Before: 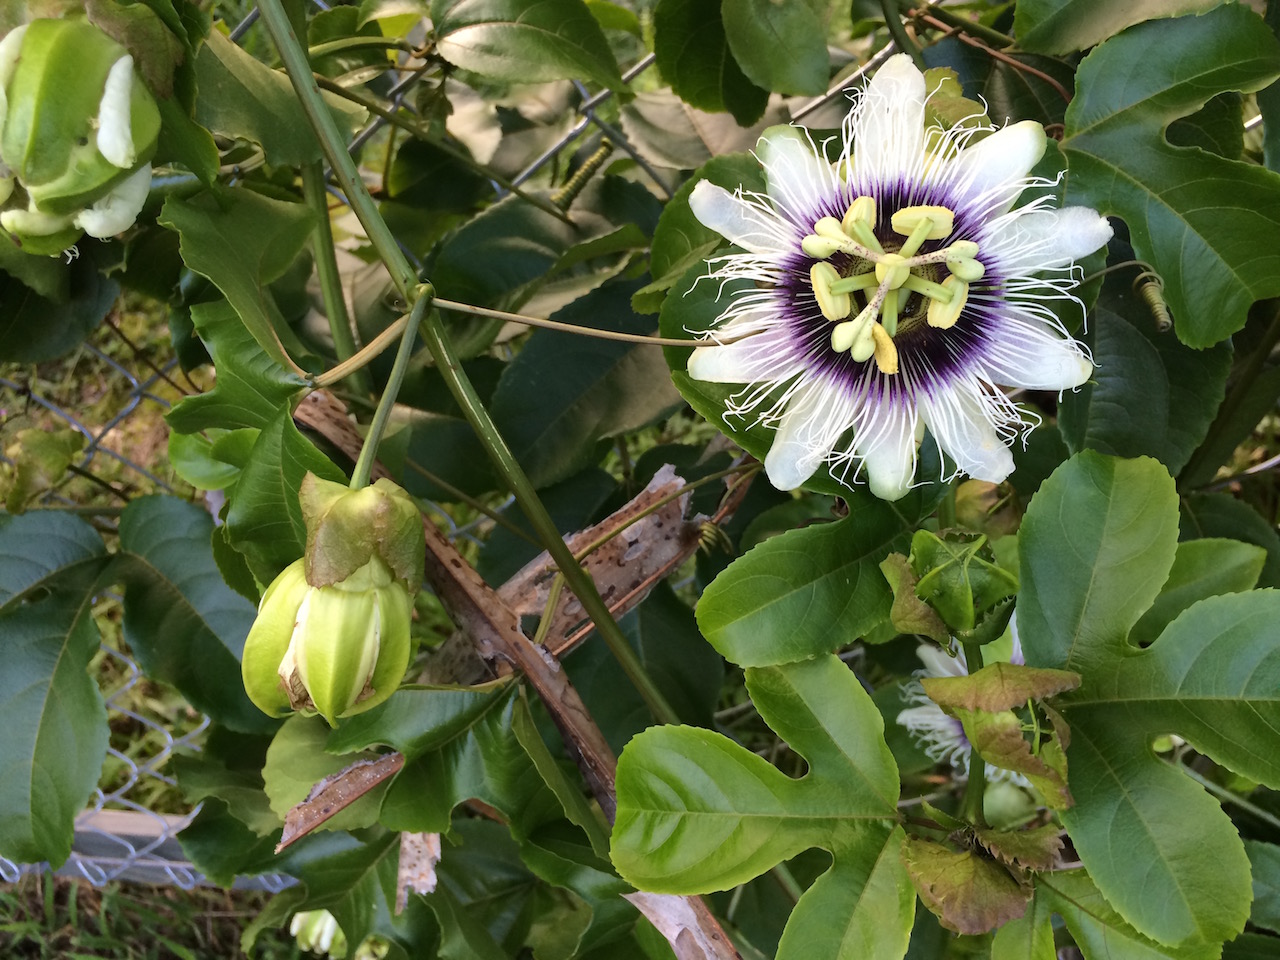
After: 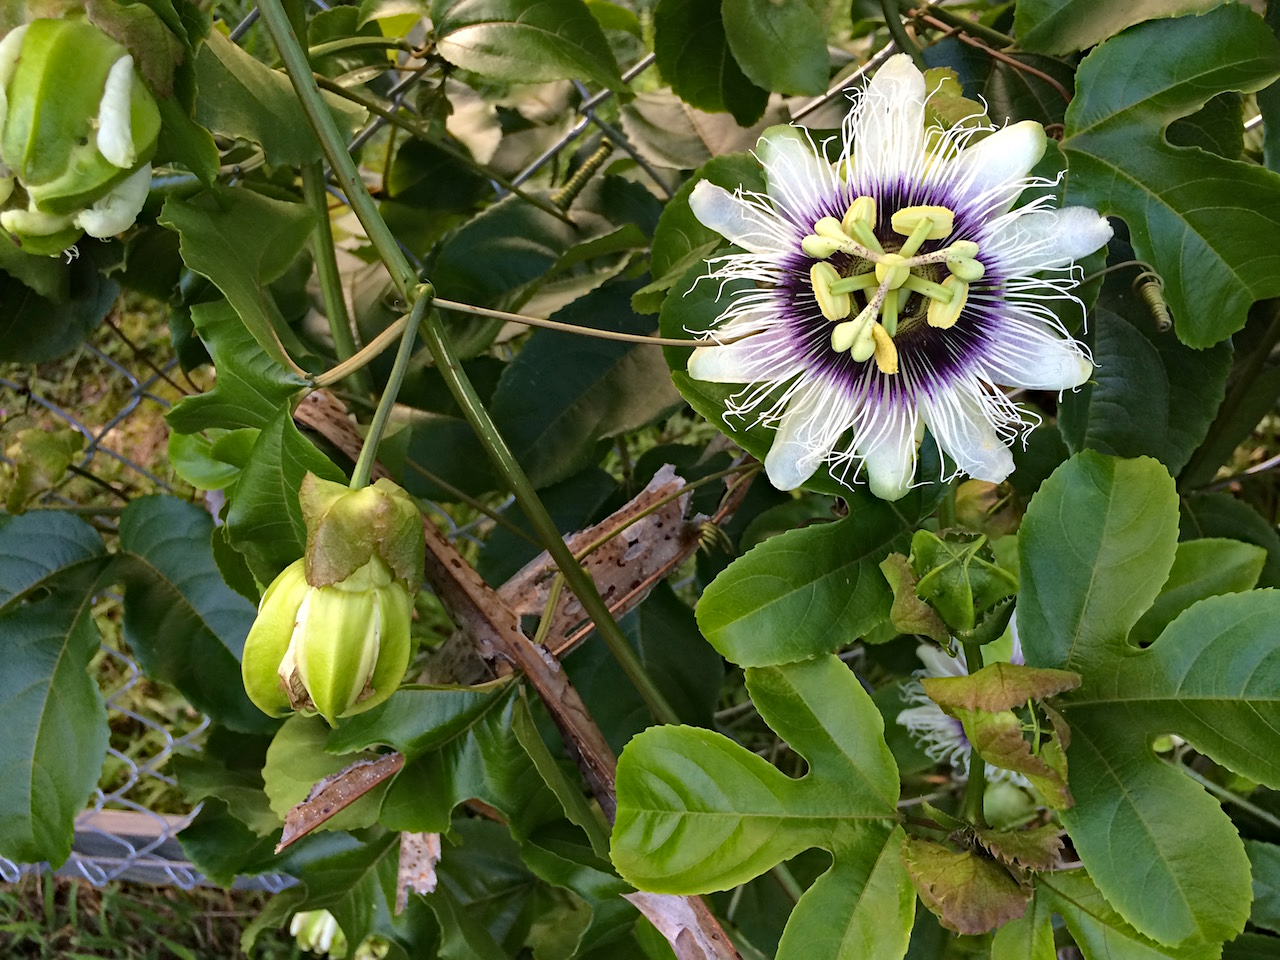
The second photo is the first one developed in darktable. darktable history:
haze removal: strength 0.29, distance 0.25, compatibility mode true, adaptive false
sharpen: amount 0.2
